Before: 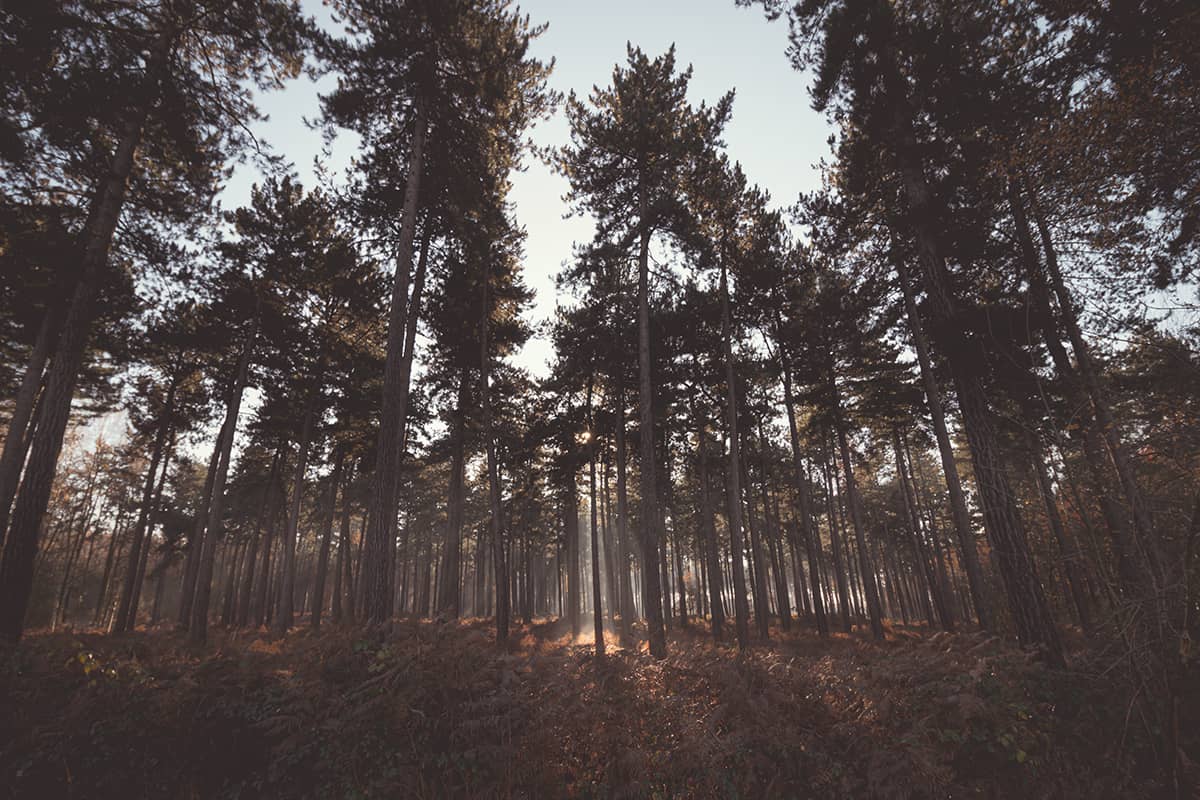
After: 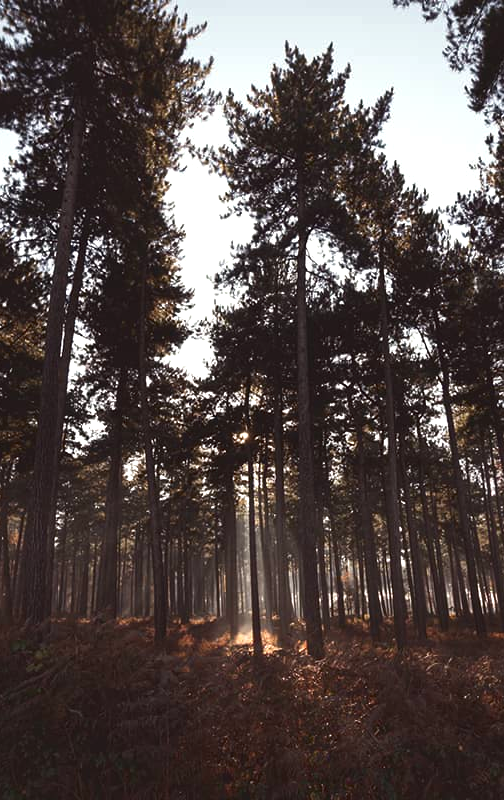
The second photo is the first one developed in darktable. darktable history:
exposure: black level correction 0.003, exposure 0.388 EV, compensate highlight preservation false
crop: left 28.538%, right 29.392%
contrast brightness saturation: brightness -0.201, saturation 0.075
